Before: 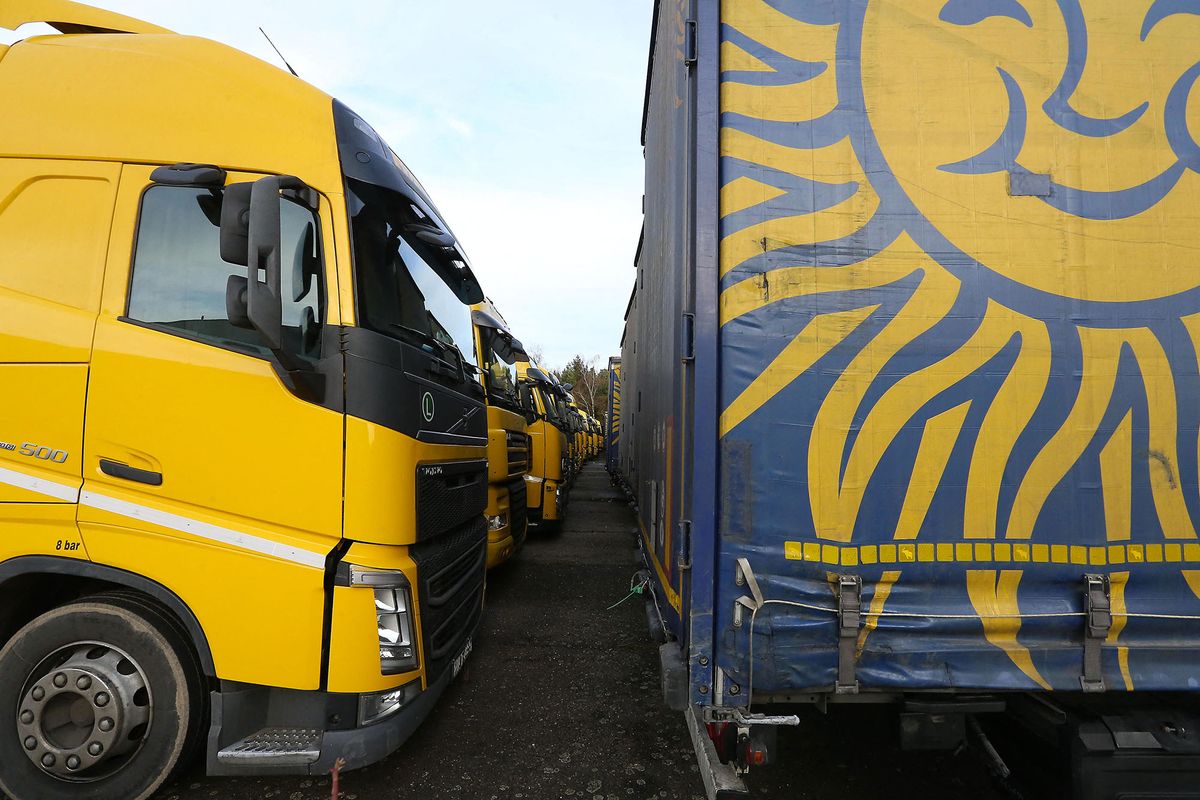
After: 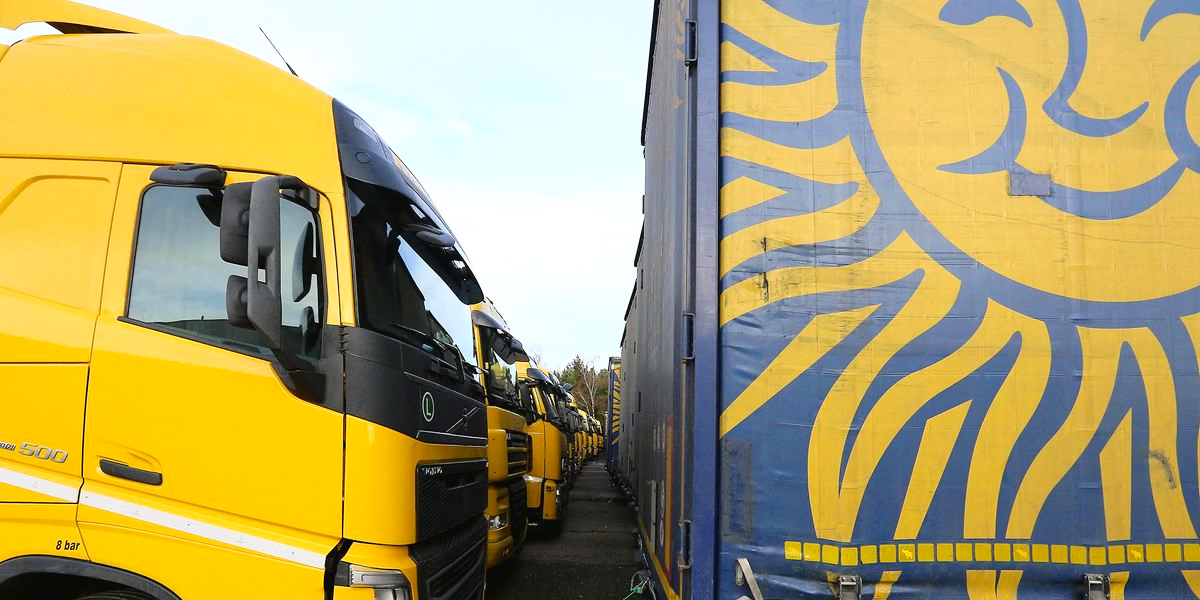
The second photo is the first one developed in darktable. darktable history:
crop: bottom 24.982%
tone curve: curves: ch0 [(0, 0) (0.003, 0.023) (0.011, 0.025) (0.025, 0.029) (0.044, 0.047) (0.069, 0.079) (0.1, 0.113) (0.136, 0.152) (0.177, 0.199) (0.224, 0.26) (0.277, 0.333) (0.335, 0.404) (0.399, 0.48) (0.468, 0.559) (0.543, 0.635) (0.623, 0.713) (0.709, 0.797) (0.801, 0.879) (0.898, 0.953) (1, 1)], color space Lab, linked channels, preserve colors none
